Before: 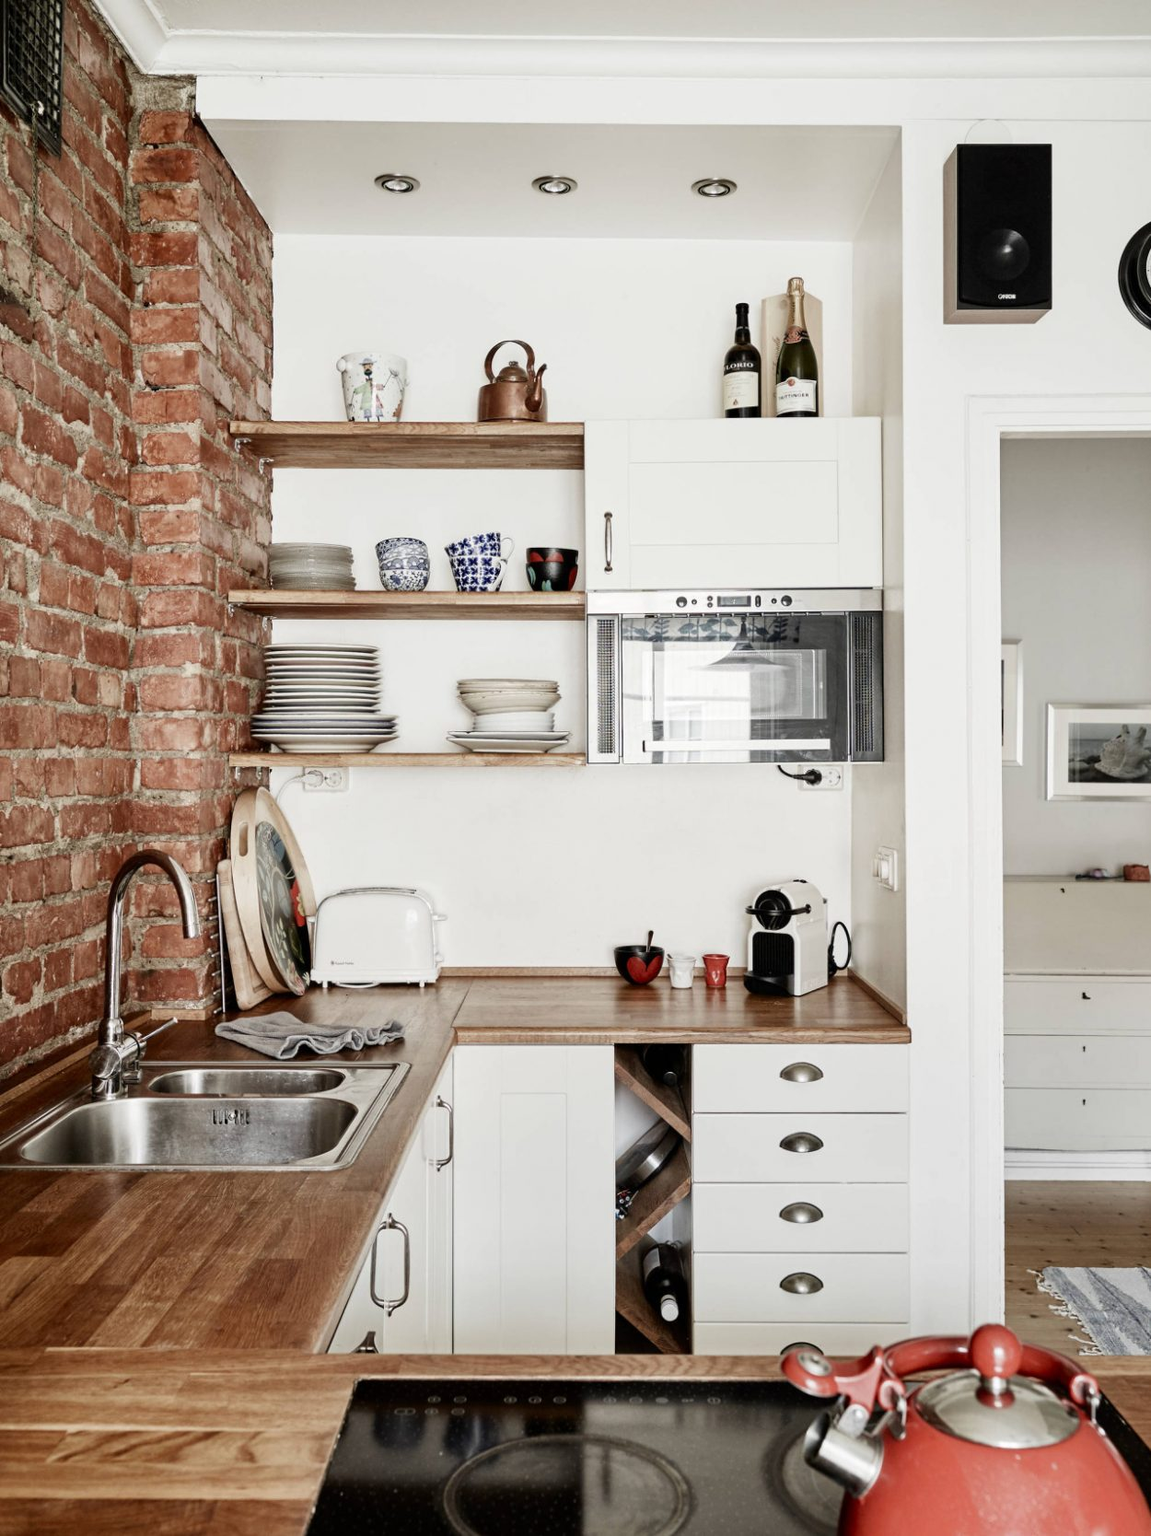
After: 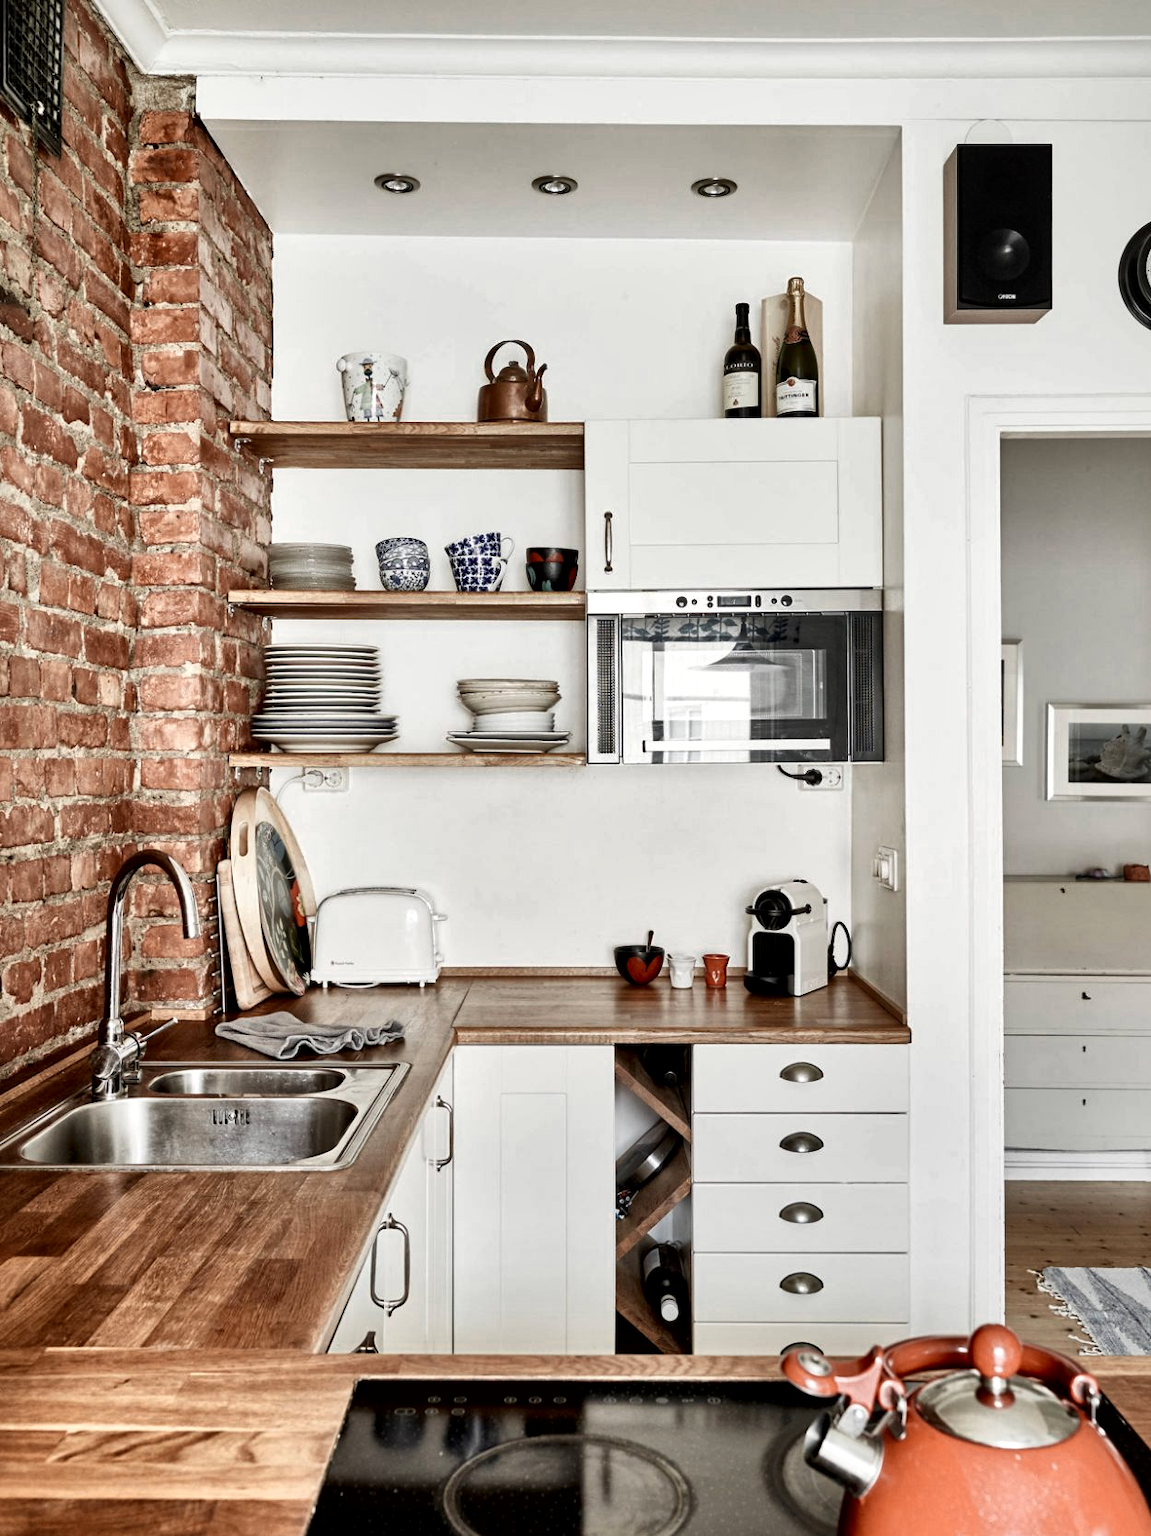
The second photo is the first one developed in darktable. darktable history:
color zones: curves: ch0 [(0.018, 0.548) (0.197, 0.654) (0.425, 0.447) (0.605, 0.658) (0.732, 0.579)]; ch1 [(0.105, 0.531) (0.224, 0.531) (0.386, 0.39) (0.618, 0.456) (0.732, 0.456) (0.956, 0.421)]; ch2 [(0.039, 0.583) (0.215, 0.465) (0.399, 0.544) (0.465, 0.548) (0.614, 0.447) (0.724, 0.43) (0.882, 0.623) (0.956, 0.632)]
local contrast: mode bilateral grid, contrast 25, coarseness 60, detail 151%, midtone range 0.2
shadows and highlights: radius 133.83, soften with gaussian
